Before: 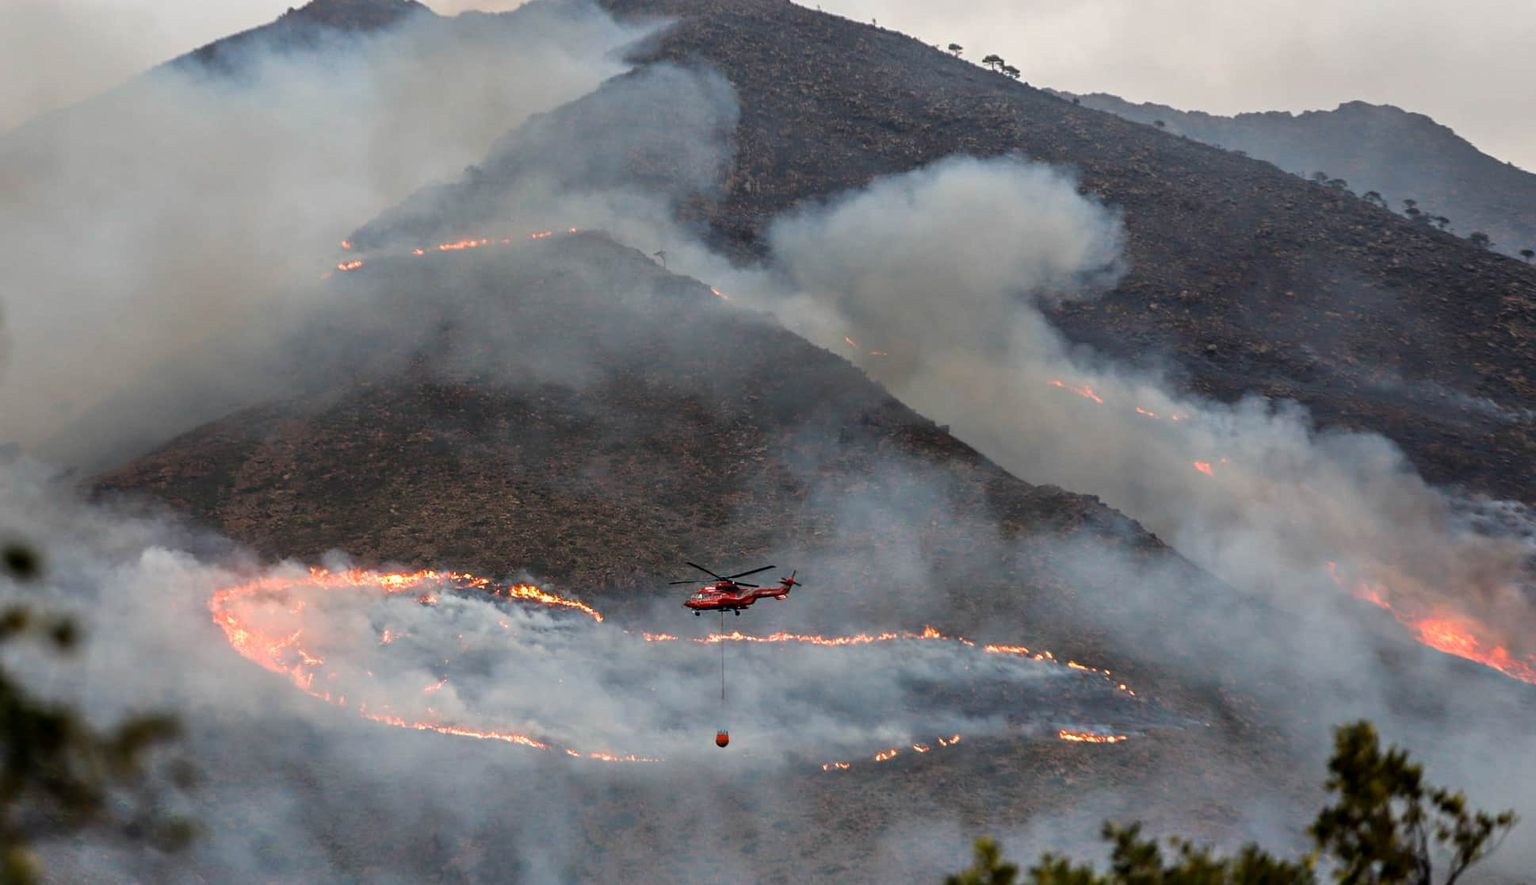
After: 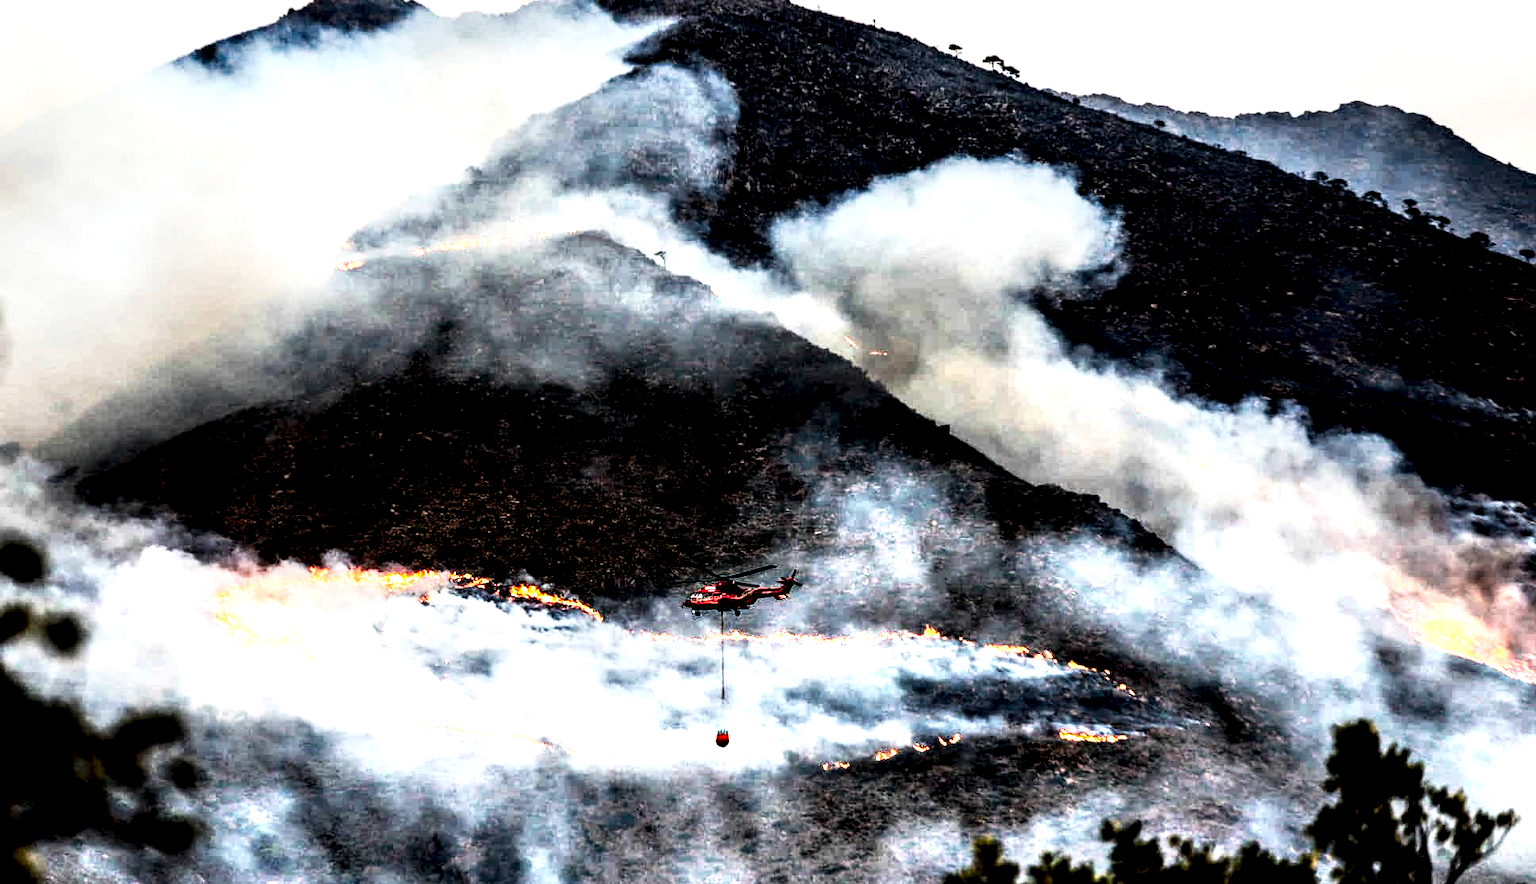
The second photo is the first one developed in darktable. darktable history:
tone curve: curves: ch0 [(0, 0.024) (0.031, 0.027) (0.113, 0.069) (0.198, 0.18) (0.304, 0.303) (0.441, 0.462) (0.557, 0.6) (0.711, 0.79) (0.812, 0.878) (0.927, 0.935) (1, 0.963)]; ch1 [(0, 0) (0.222, 0.2) (0.343, 0.325) (0.45, 0.441) (0.502, 0.501) (0.527, 0.534) (0.55, 0.561) (0.632, 0.656) (0.735, 0.754) (1, 1)]; ch2 [(0, 0) (0.249, 0.222) (0.352, 0.348) (0.424, 0.439) (0.476, 0.482) (0.499, 0.501) (0.517, 0.516) (0.532, 0.544) (0.558, 0.585) (0.596, 0.629) (0.726, 0.745) (0.82, 0.796) (0.998, 0.928)], preserve colors none
base curve: curves: ch0 [(0, 0) (0.595, 0.418) (1, 1)], preserve colors none
local contrast: shadows 185%, detail 224%
haze removal: strength 0.023, distance 0.243, compatibility mode true, adaptive false
tone equalizer: on, module defaults
exposure: exposure 1.258 EV, compensate highlight preservation false
contrast brightness saturation: contrast 0.326, brightness -0.073, saturation 0.173
